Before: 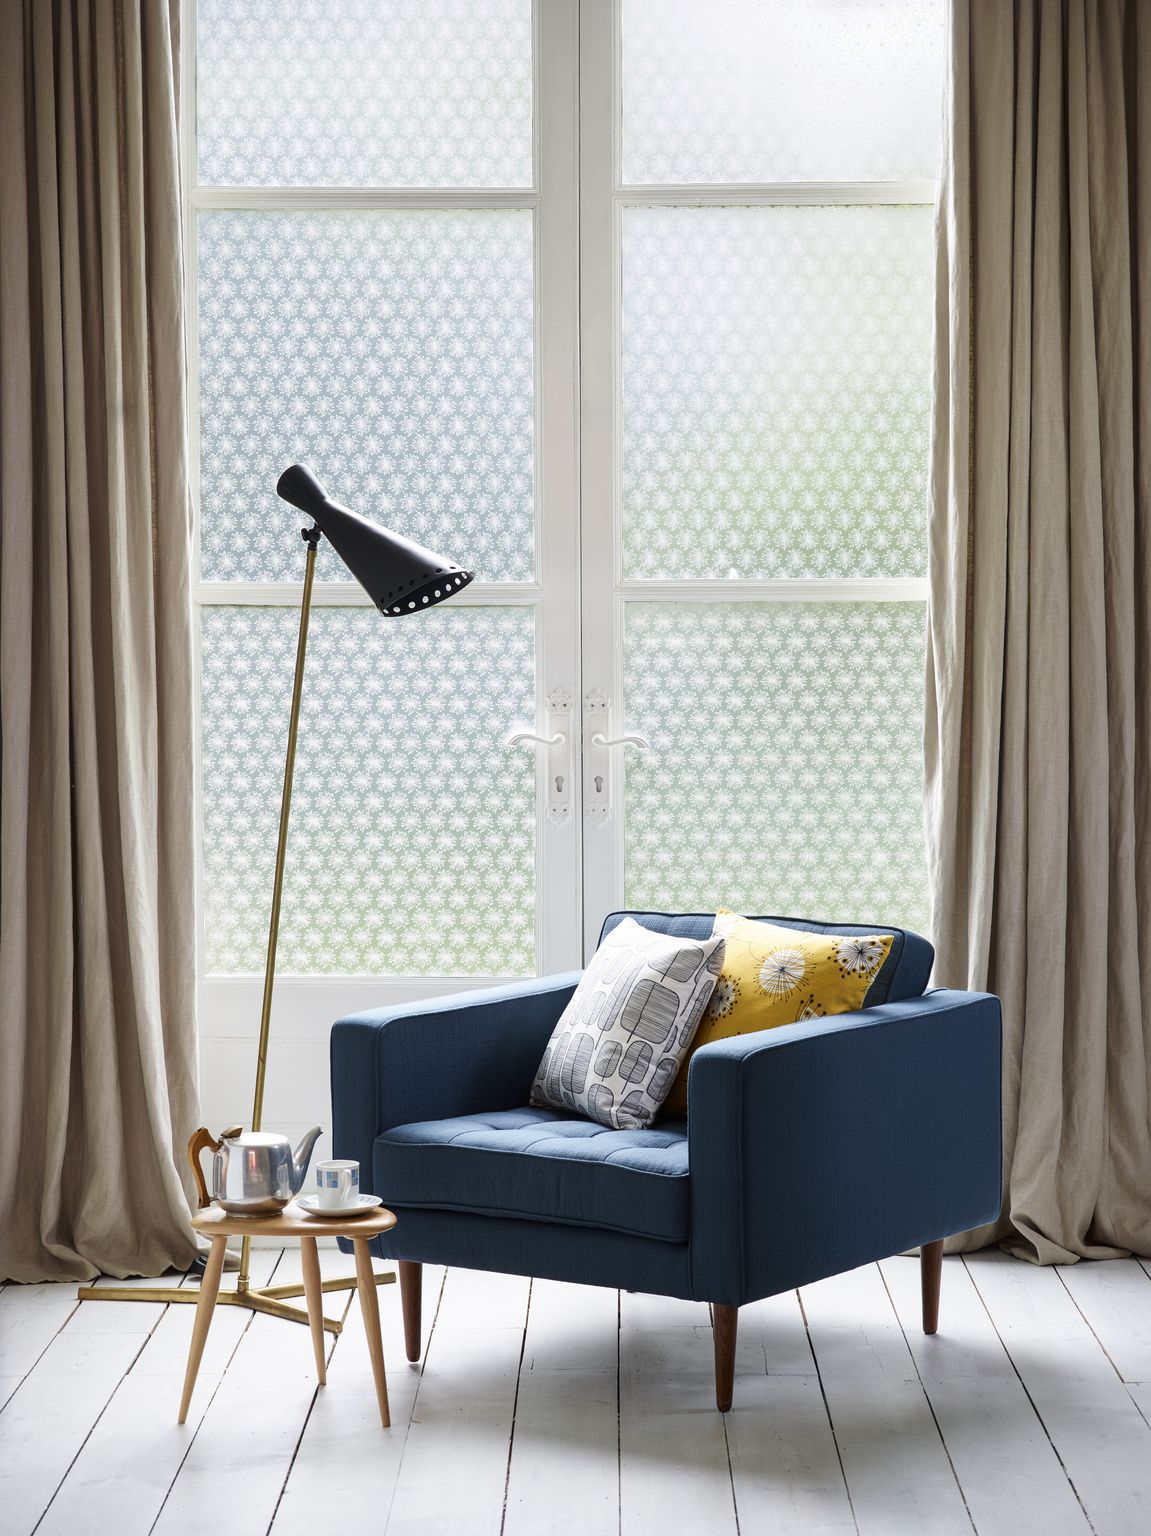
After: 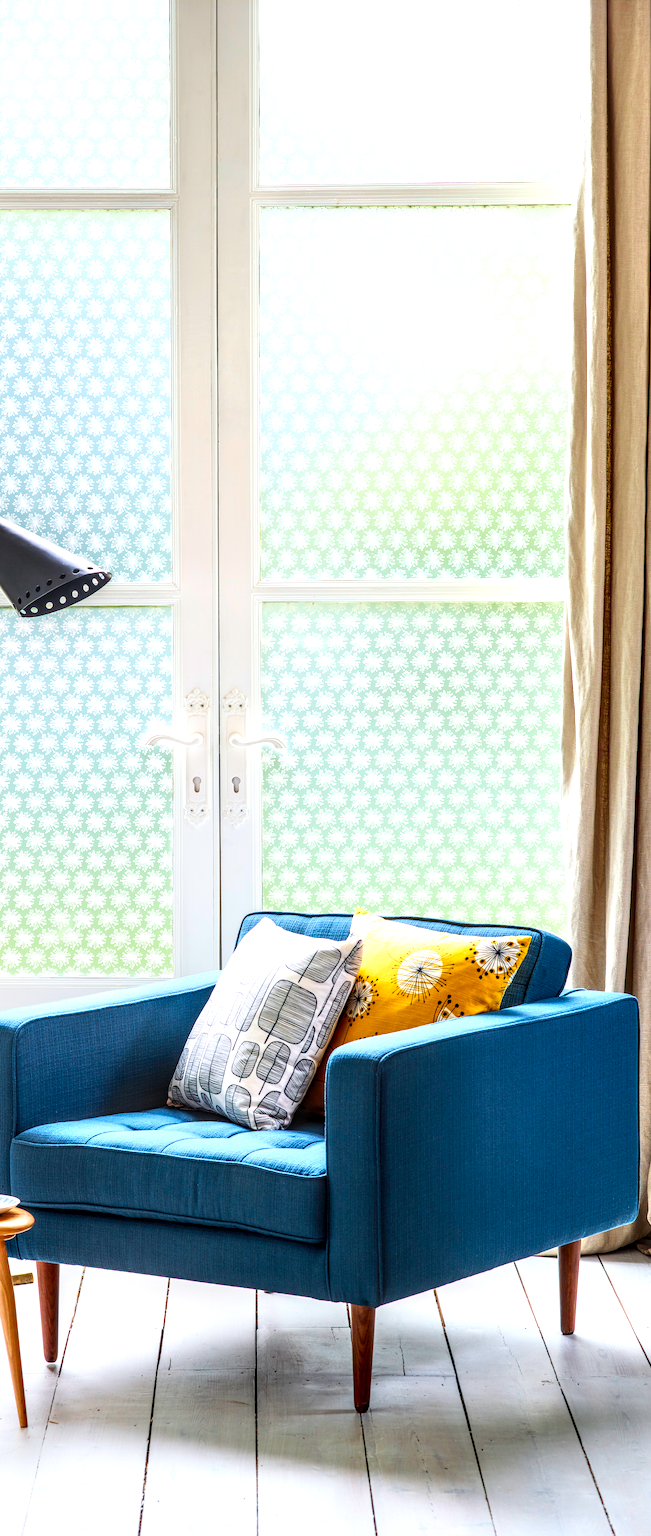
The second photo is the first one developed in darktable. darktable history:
crop: left 31.526%, top 0.013%, right 11.834%
local contrast: highlights 3%, shadows 4%, detail 182%
contrast brightness saturation: contrast 0.195, brightness 0.194, saturation 0.785
tone equalizer: -8 EV -0.398 EV, -7 EV -0.376 EV, -6 EV -0.315 EV, -5 EV -0.186 EV, -3 EV 0.221 EV, -2 EV 0.314 EV, -1 EV 0.407 EV, +0 EV 0.43 EV, smoothing diameter 25%, edges refinement/feathering 8.22, preserve details guided filter
